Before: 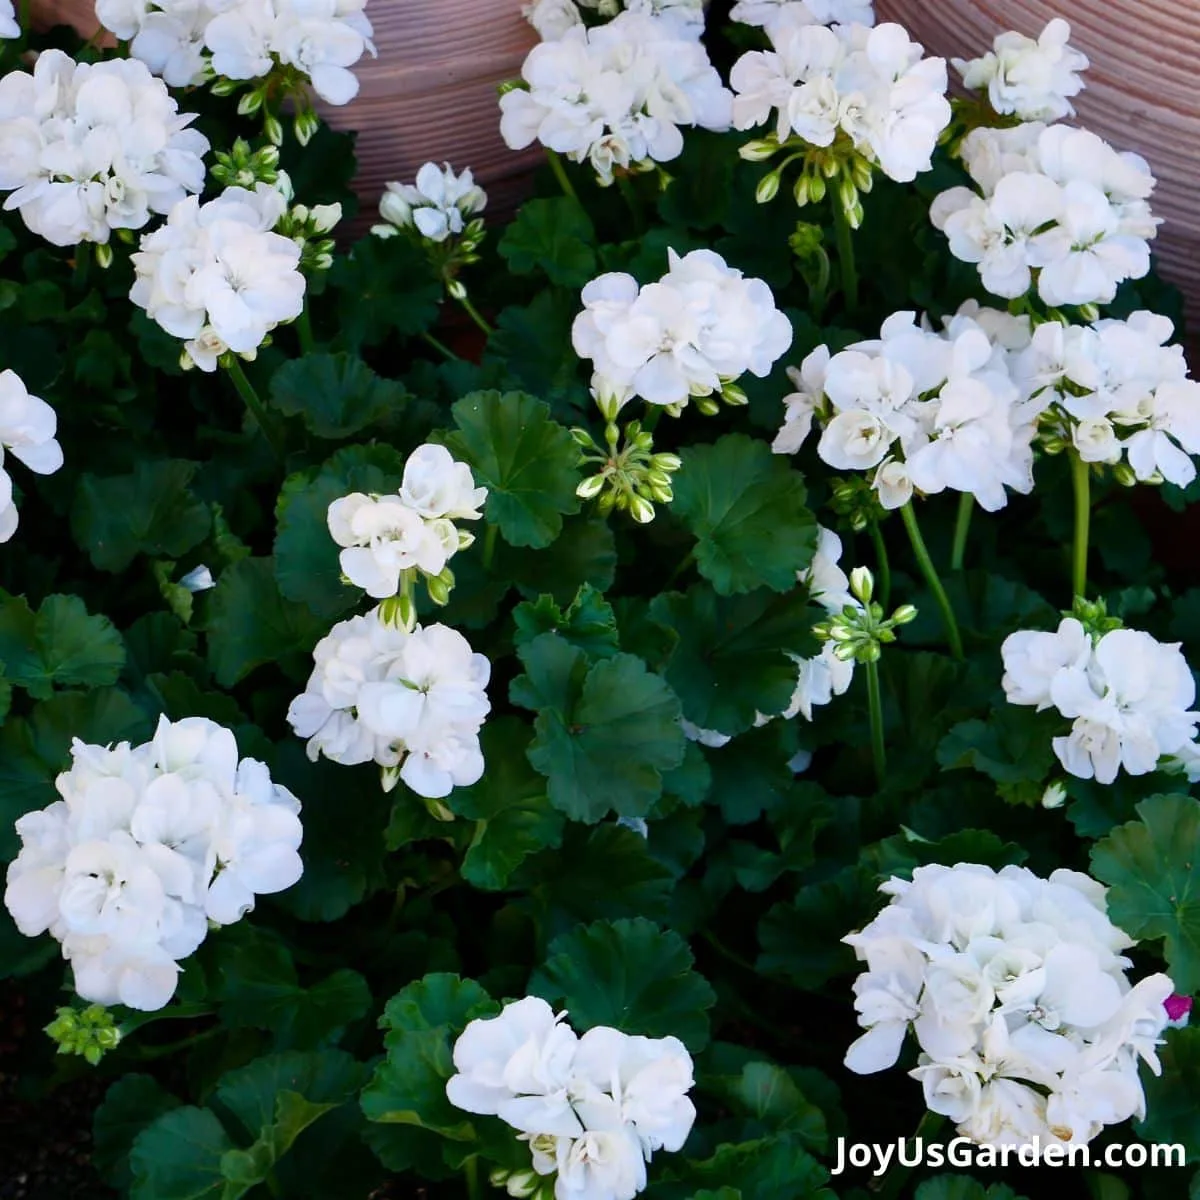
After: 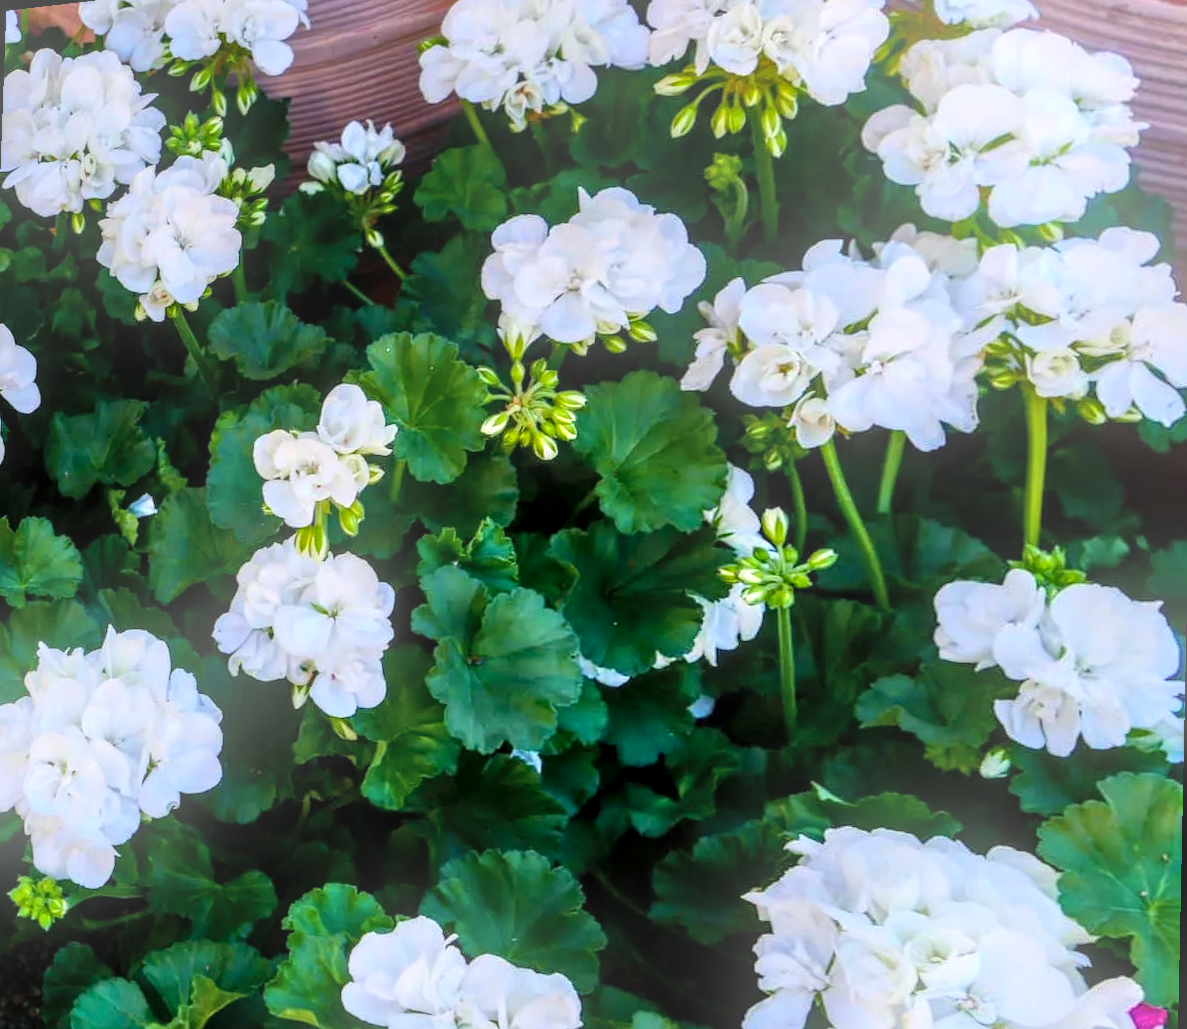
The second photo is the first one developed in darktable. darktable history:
shadows and highlights: soften with gaussian
color balance rgb: perceptual saturation grading › global saturation 25%, global vibrance 20%
rotate and perspective: rotation 1.69°, lens shift (vertical) -0.023, lens shift (horizontal) -0.291, crop left 0.025, crop right 0.988, crop top 0.092, crop bottom 0.842
bloom: on, module defaults
white balance: emerald 1
local contrast: highlights 12%, shadows 38%, detail 183%, midtone range 0.471
